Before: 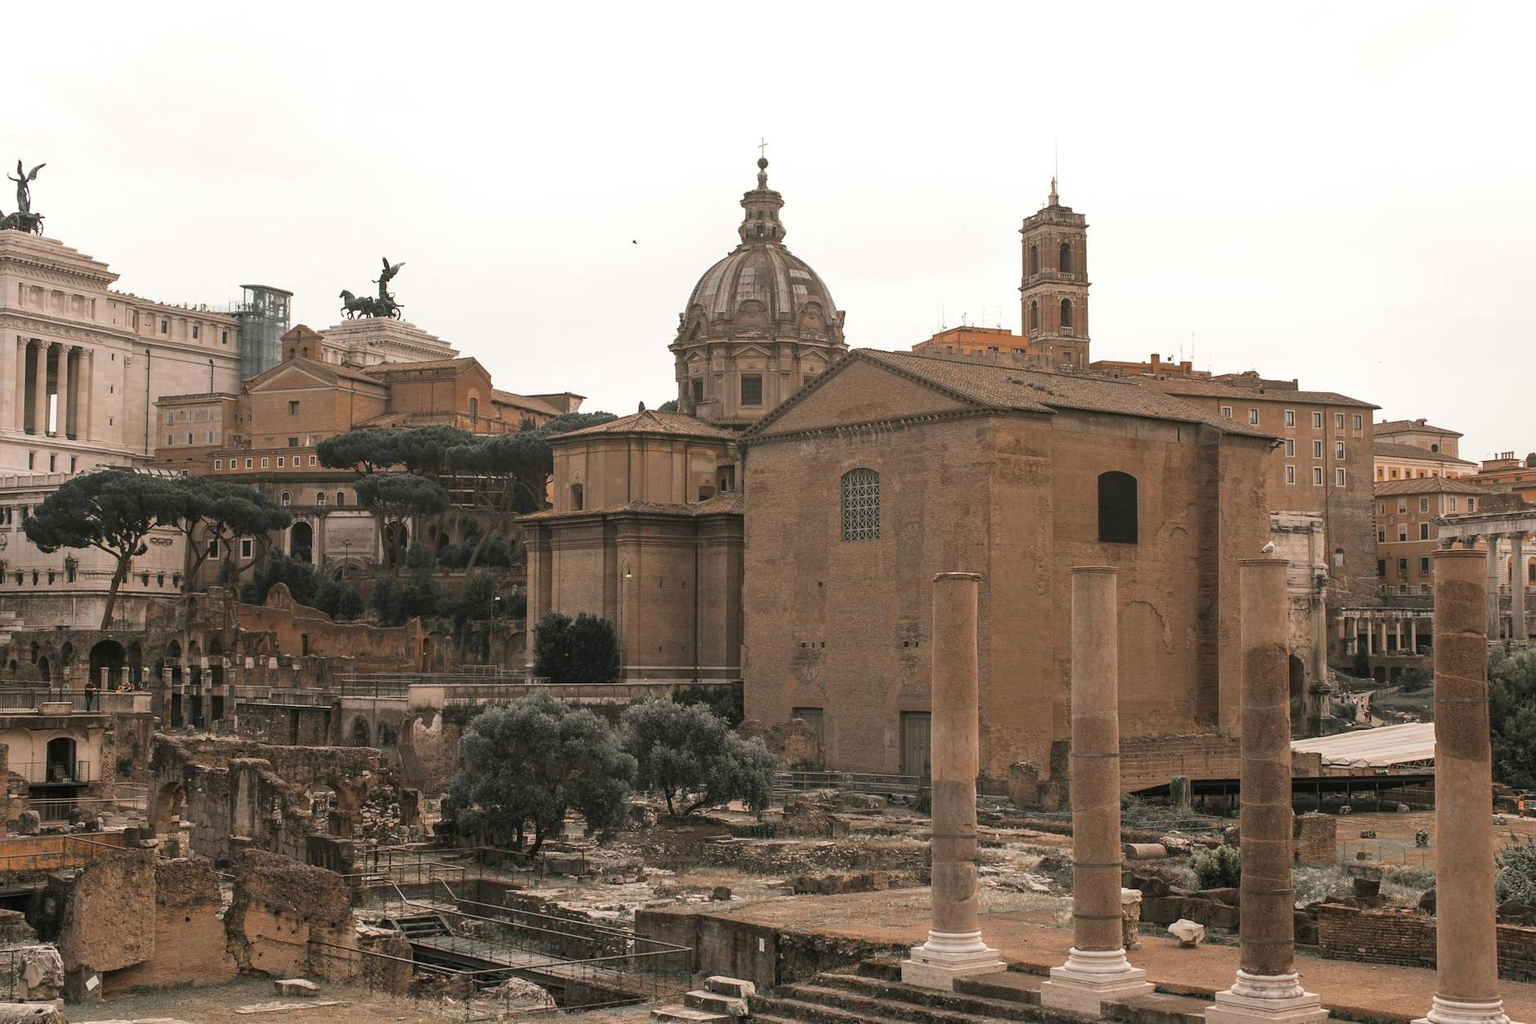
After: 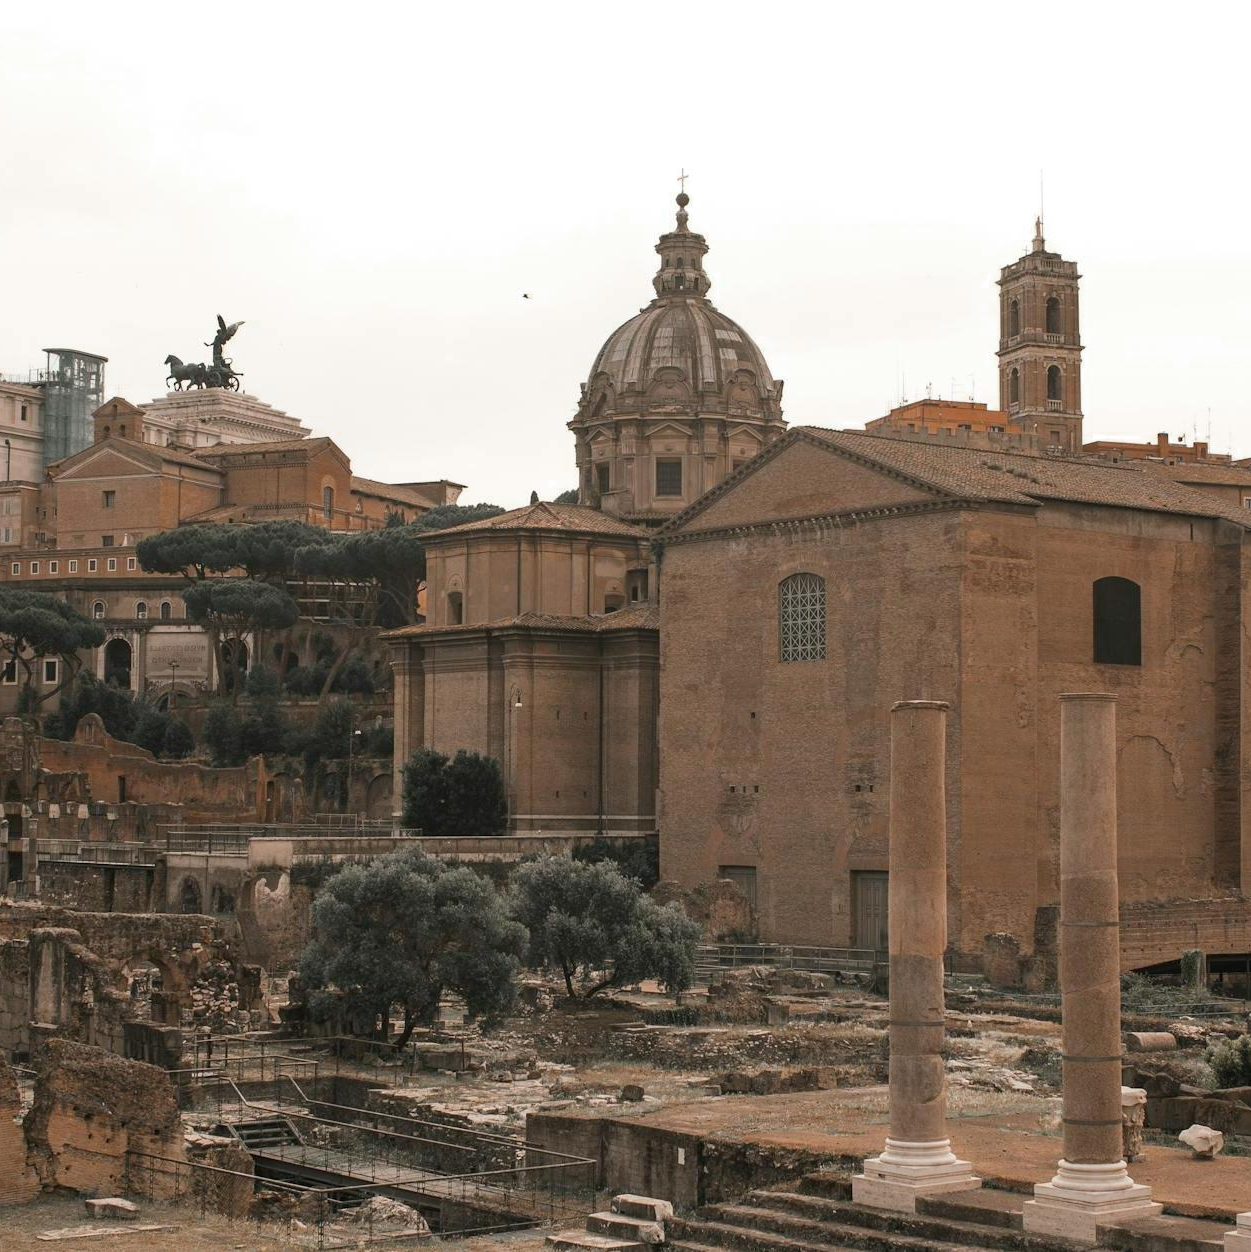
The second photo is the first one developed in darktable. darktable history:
crop and rotate: left 13.374%, right 20.031%
color zones: curves: ch0 [(0.203, 0.433) (0.607, 0.517) (0.697, 0.696) (0.705, 0.897)]
